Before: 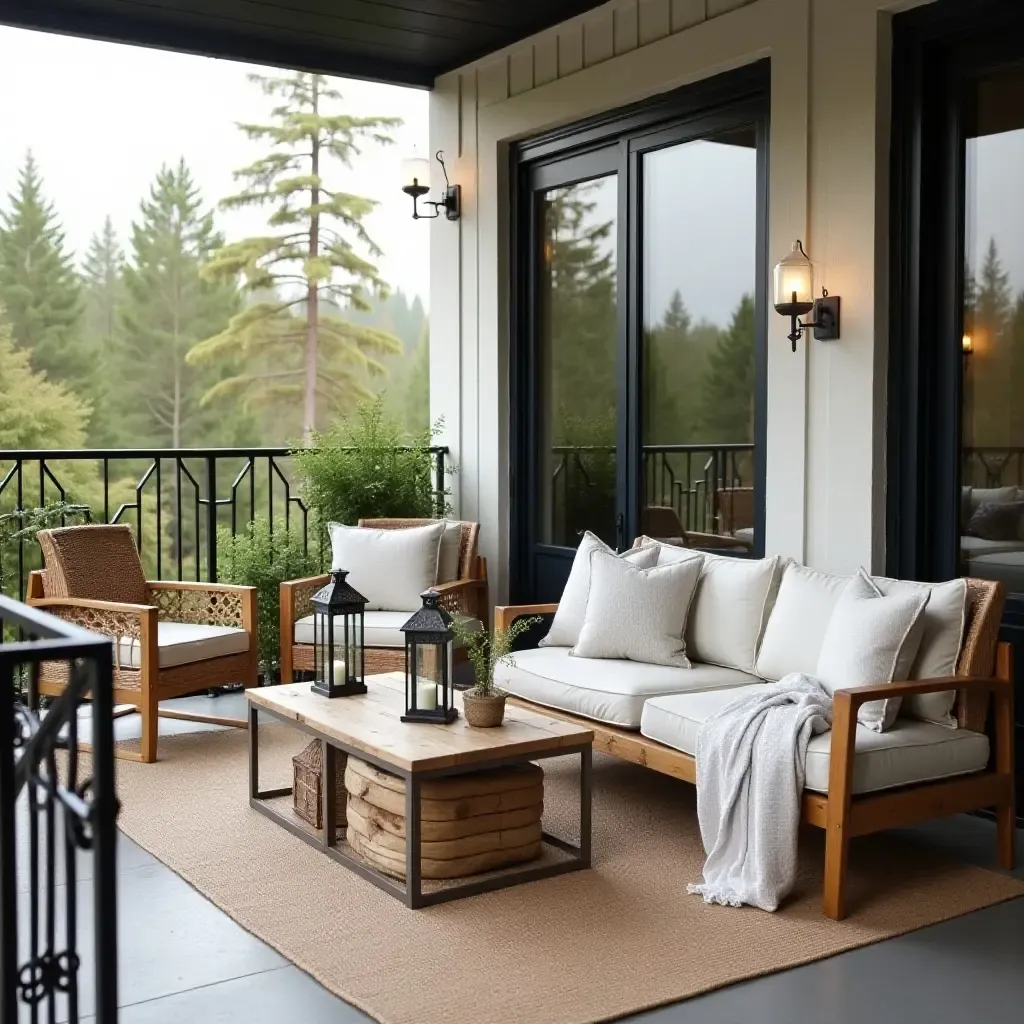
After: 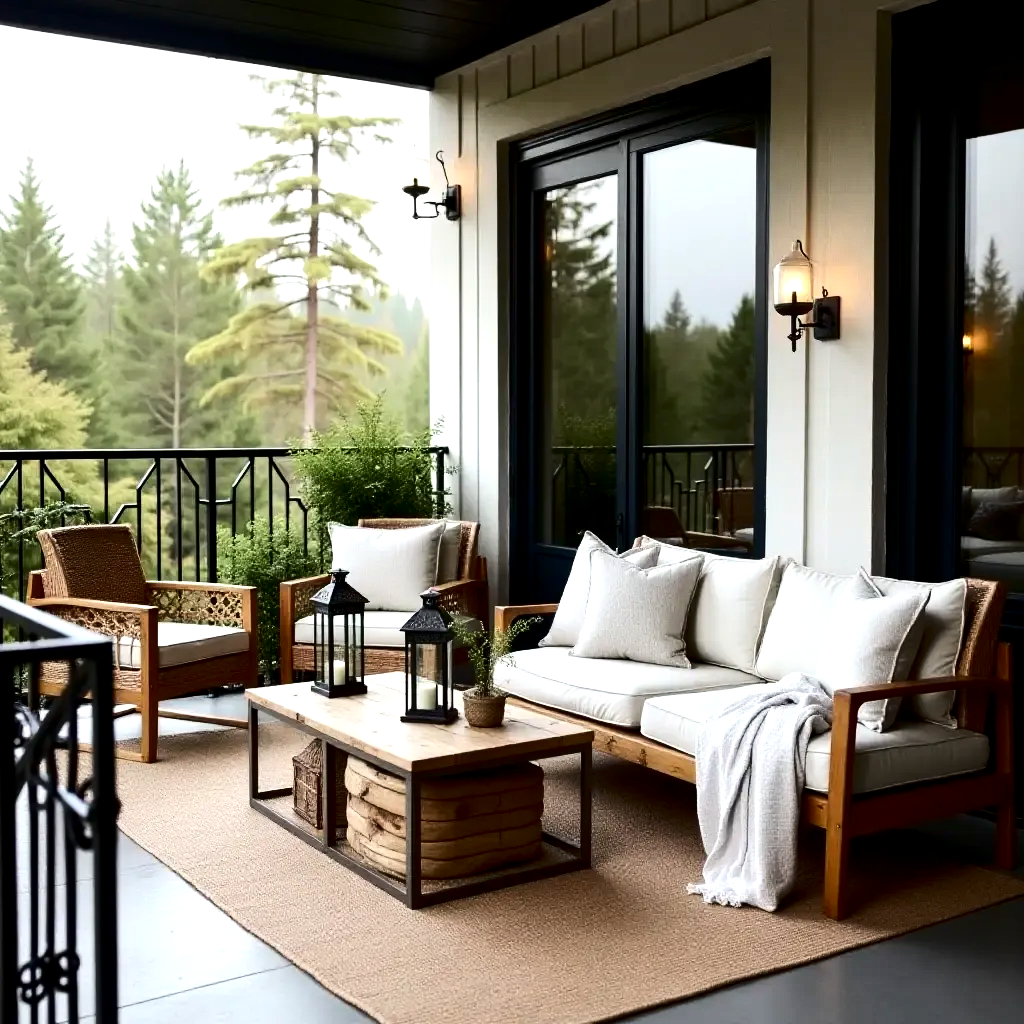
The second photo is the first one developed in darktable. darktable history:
tone equalizer: -8 EV -0.417 EV, -7 EV -0.389 EV, -6 EV -0.333 EV, -5 EV -0.222 EV, -3 EV 0.222 EV, -2 EV 0.333 EV, -1 EV 0.389 EV, +0 EV 0.417 EV, edges refinement/feathering 500, mask exposure compensation -1.57 EV, preserve details no
contrast brightness saturation: contrast 0.2, brightness -0.11, saturation 0.1
local contrast: highlights 100%, shadows 100%, detail 120%, midtone range 0.2
